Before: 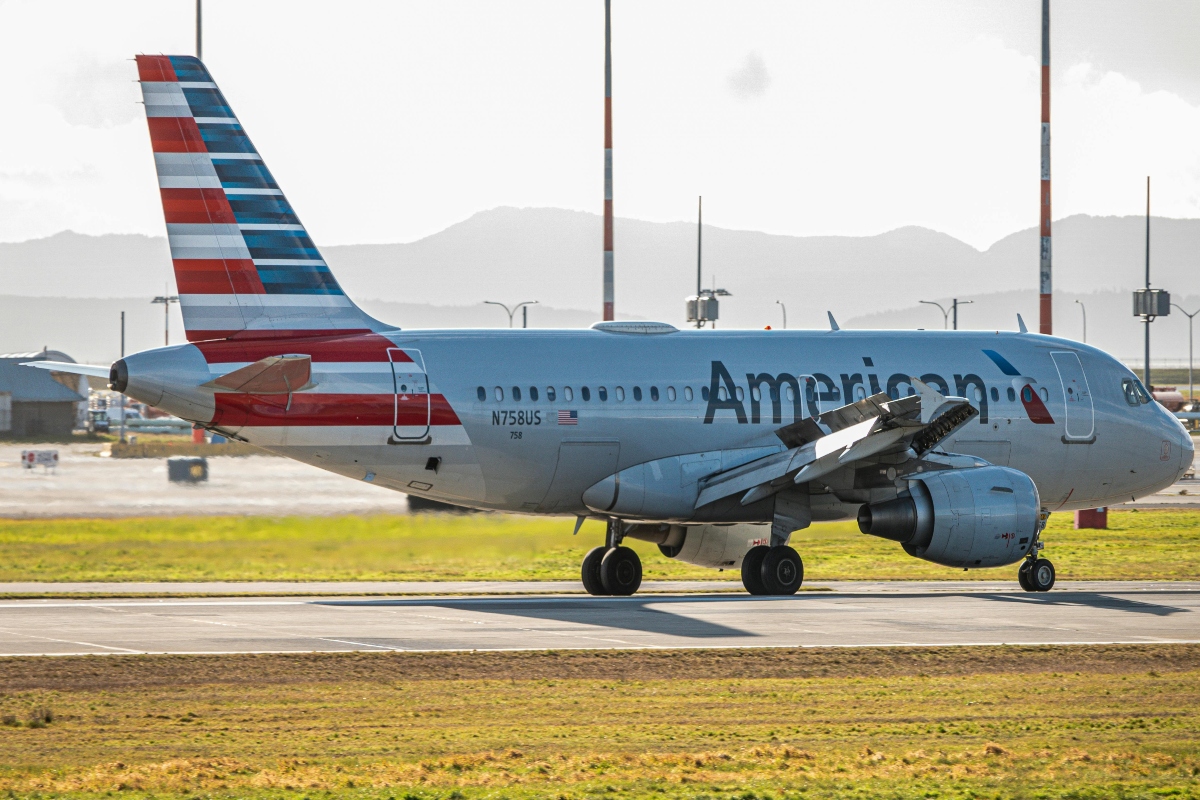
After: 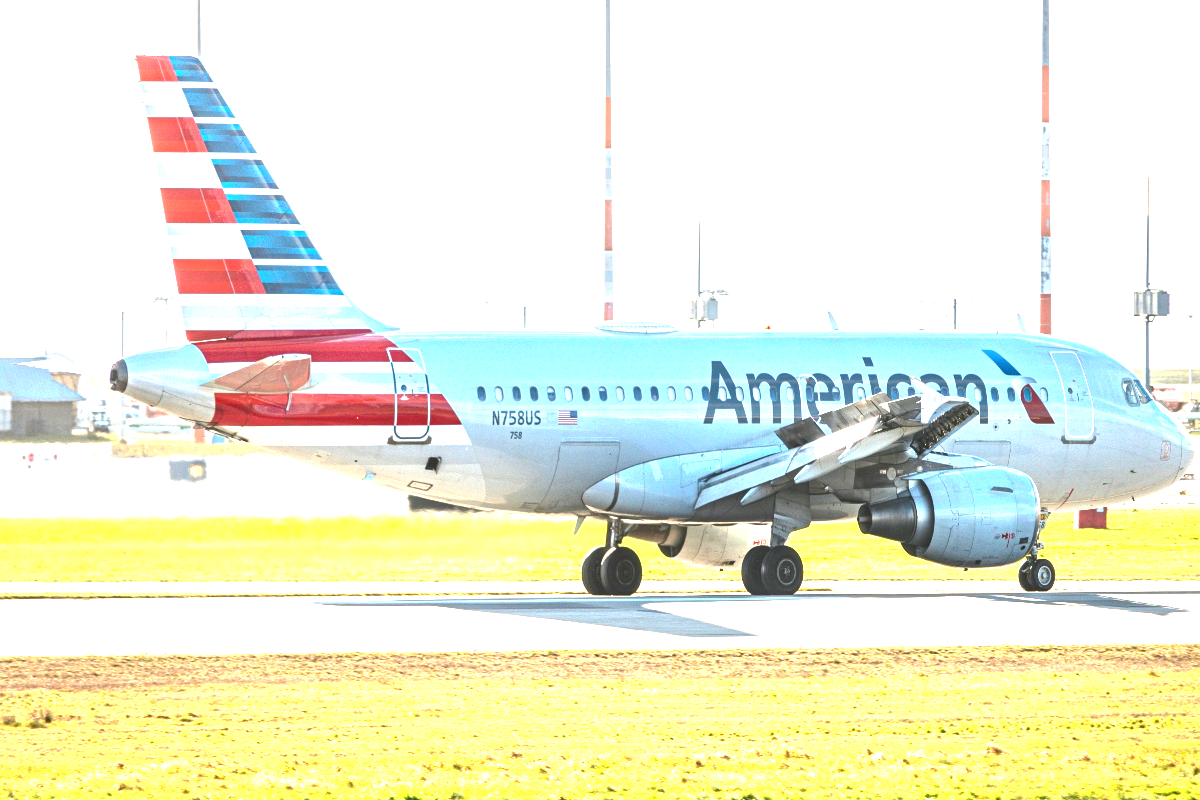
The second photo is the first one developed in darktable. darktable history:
exposure: black level correction 0, exposure 2.327 EV, compensate exposure bias true, compensate highlight preservation false
shadows and highlights: shadows 43.06, highlights 6.94
